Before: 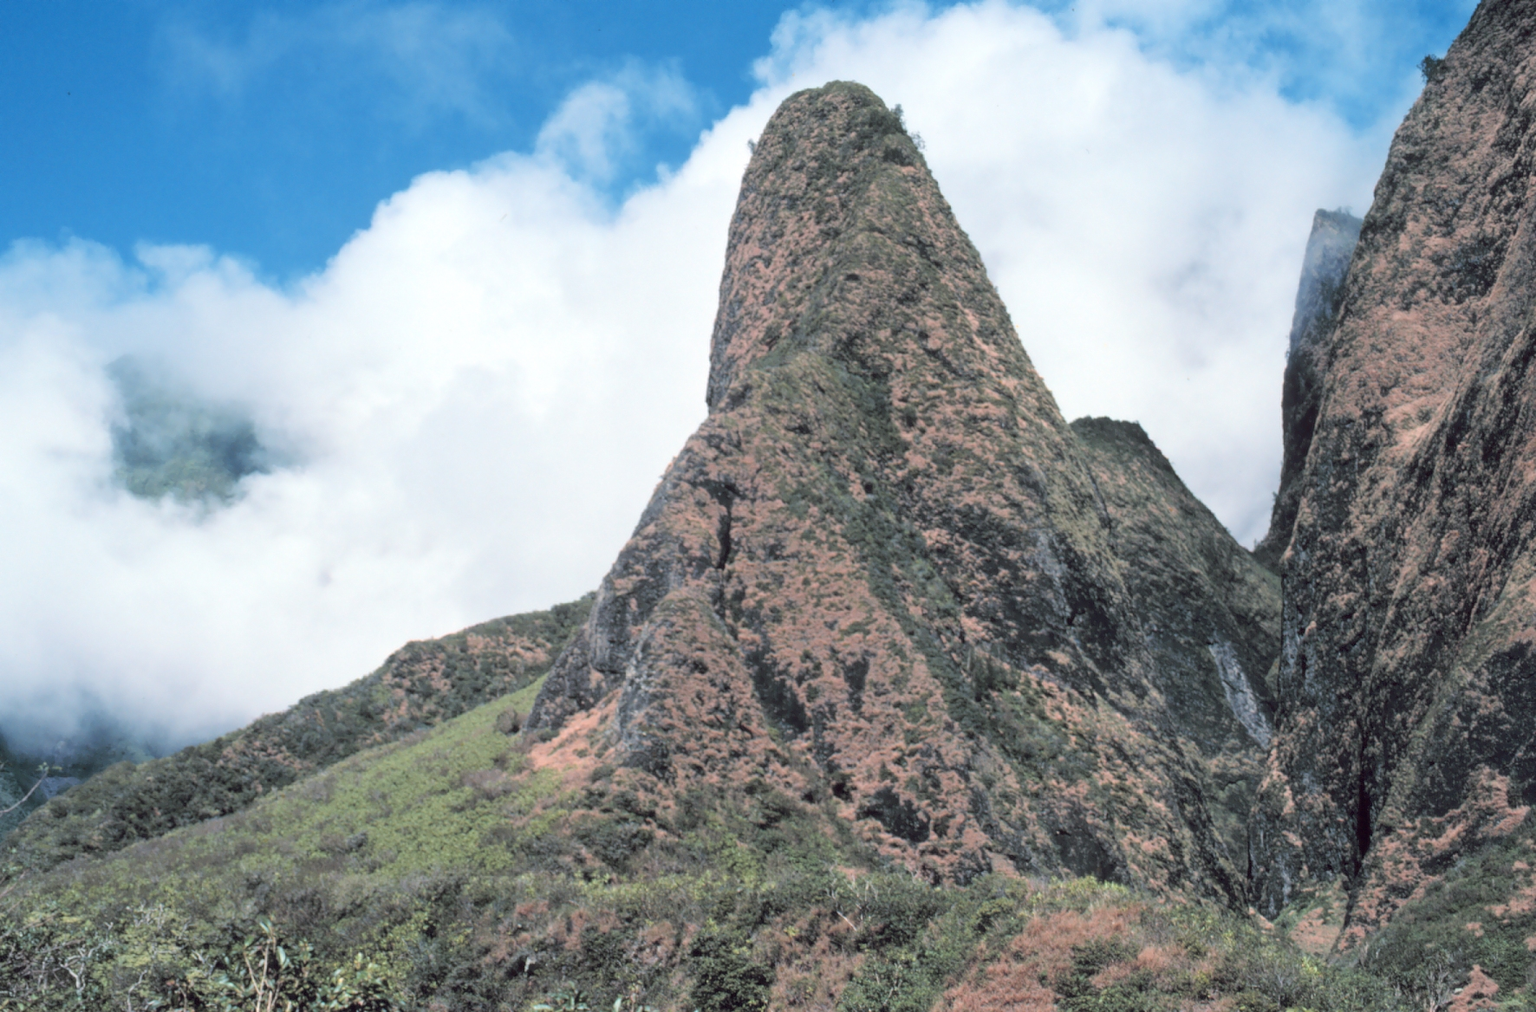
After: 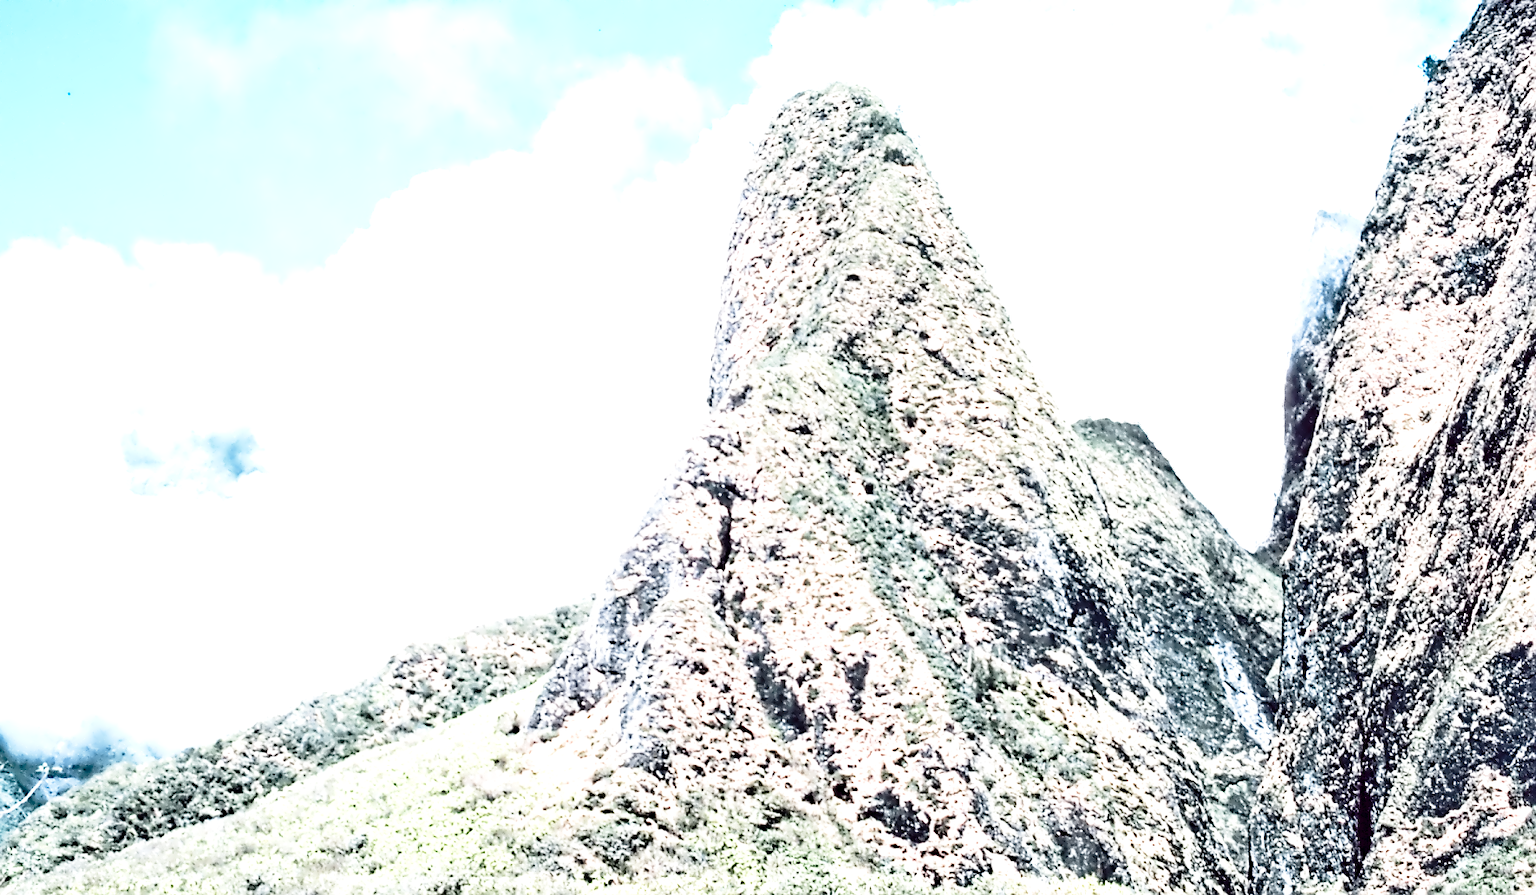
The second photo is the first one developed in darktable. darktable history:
sharpen: on, module defaults
base curve: curves: ch0 [(0, 0) (0.028, 0.03) (0.121, 0.232) (0.46, 0.748) (0.859, 0.968) (1, 1)], preserve colors none
exposure: black level correction 0, exposure 1.975 EV, compensate exposure bias true, compensate highlight preservation false
crop and rotate: top 0%, bottom 11.49%
contrast equalizer: octaves 7, y [[0.5, 0.542, 0.583, 0.625, 0.667, 0.708], [0.5 ×6], [0.5 ×6], [0, 0.033, 0.067, 0.1, 0.133, 0.167], [0, 0.05, 0.1, 0.15, 0.2, 0.25]]
contrast brightness saturation: contrast 0.13, brightness -0.24, saturation 0.14
velvia: on, module defaults
